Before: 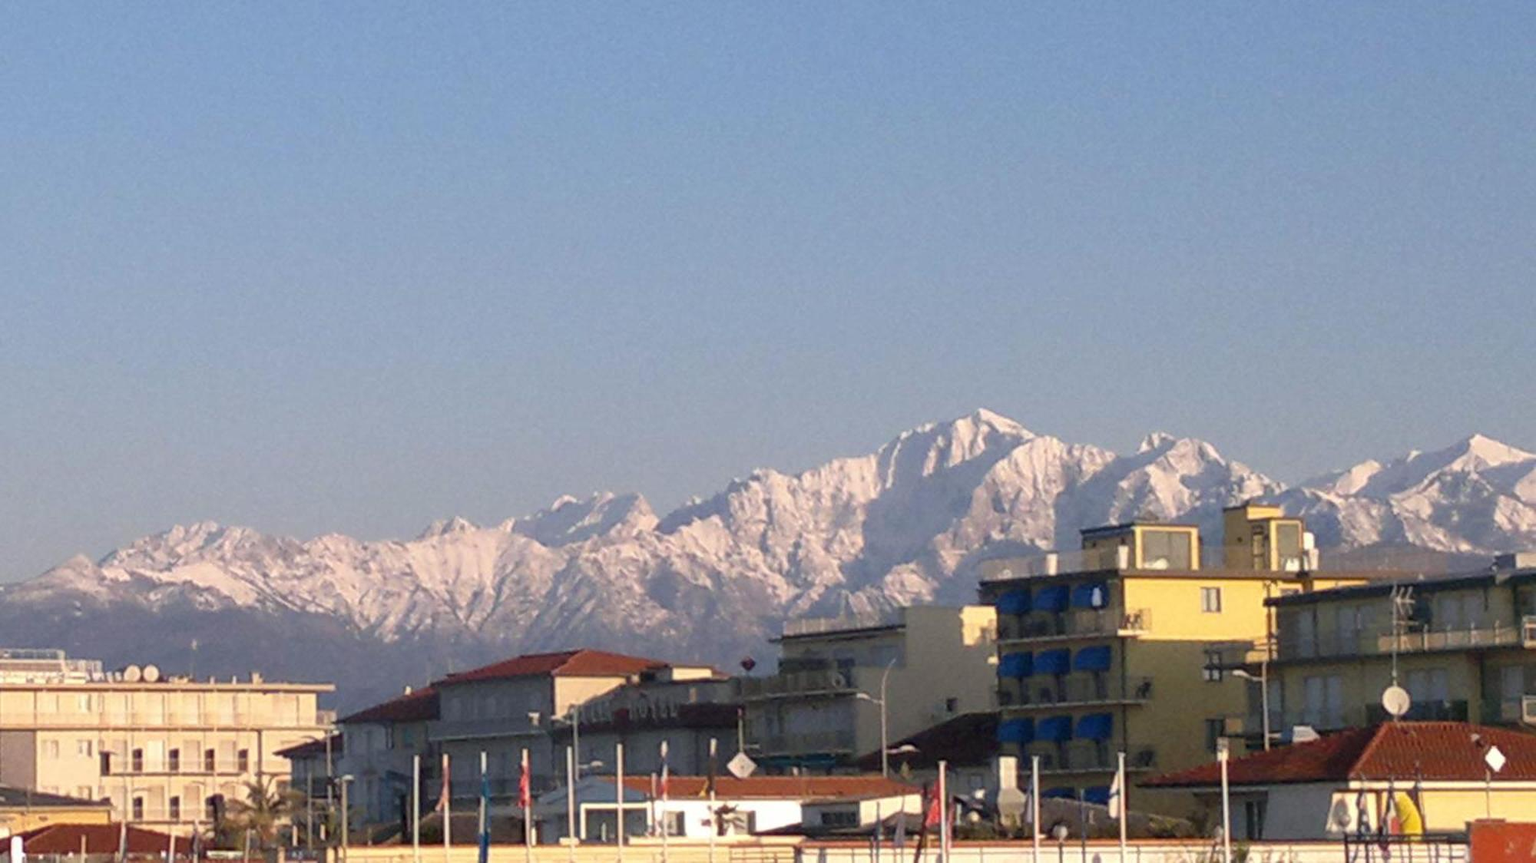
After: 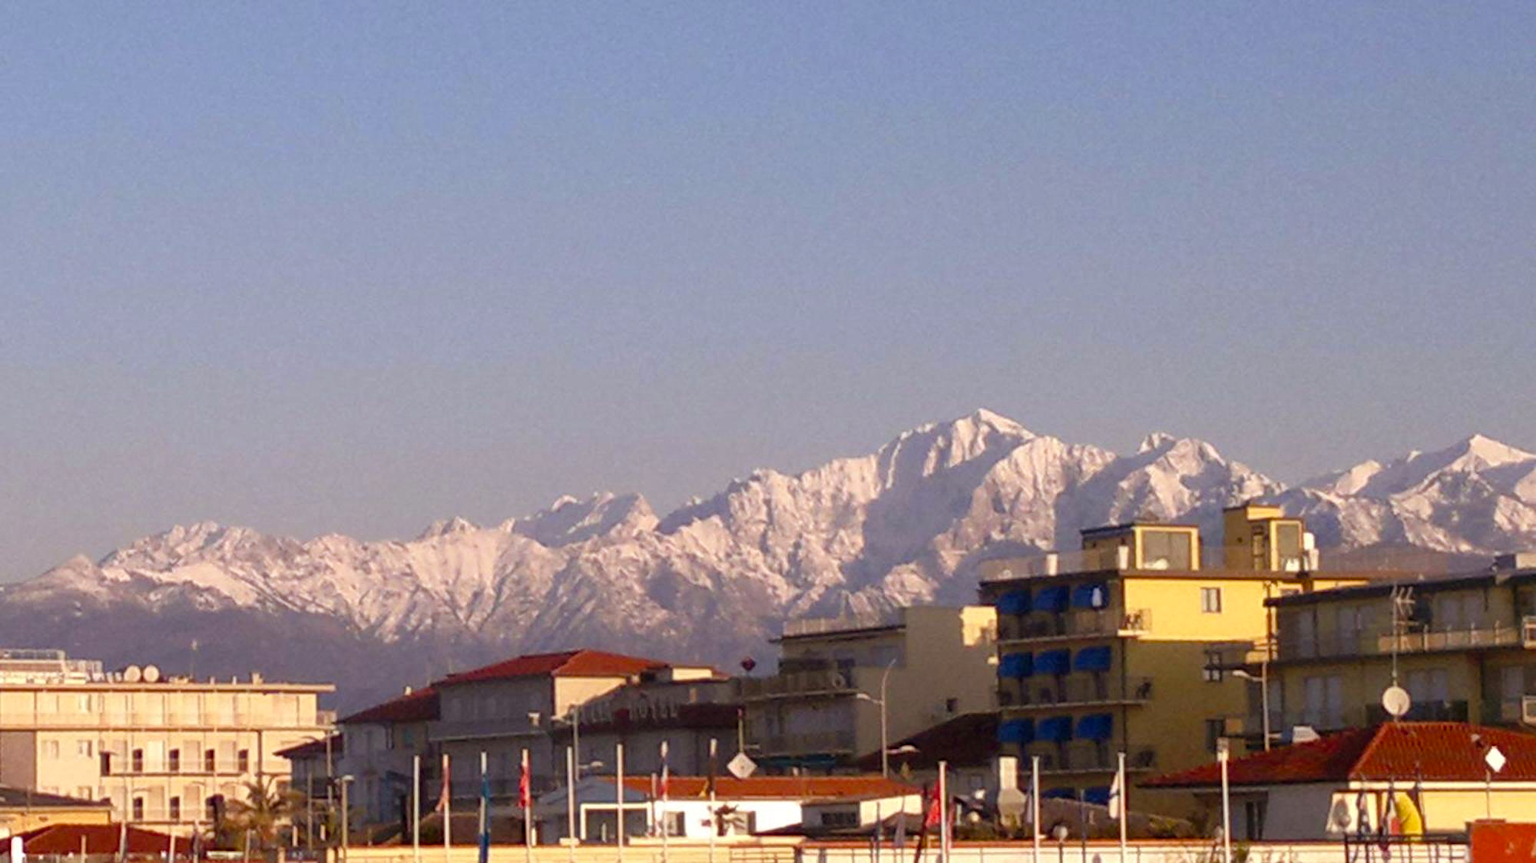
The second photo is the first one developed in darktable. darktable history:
tone equalizer: on, module defaults
color balance rgb: perceptual saturation grading › global saturation 20%, perceptual saturation grading › highlights -25%, perceptual saturation grading › shadows 25%
rgb levels: mode RGB, independent channels, levels [[0, 0.5, 1], [0, 0.521, 1], [0, 0.536, 1]]
